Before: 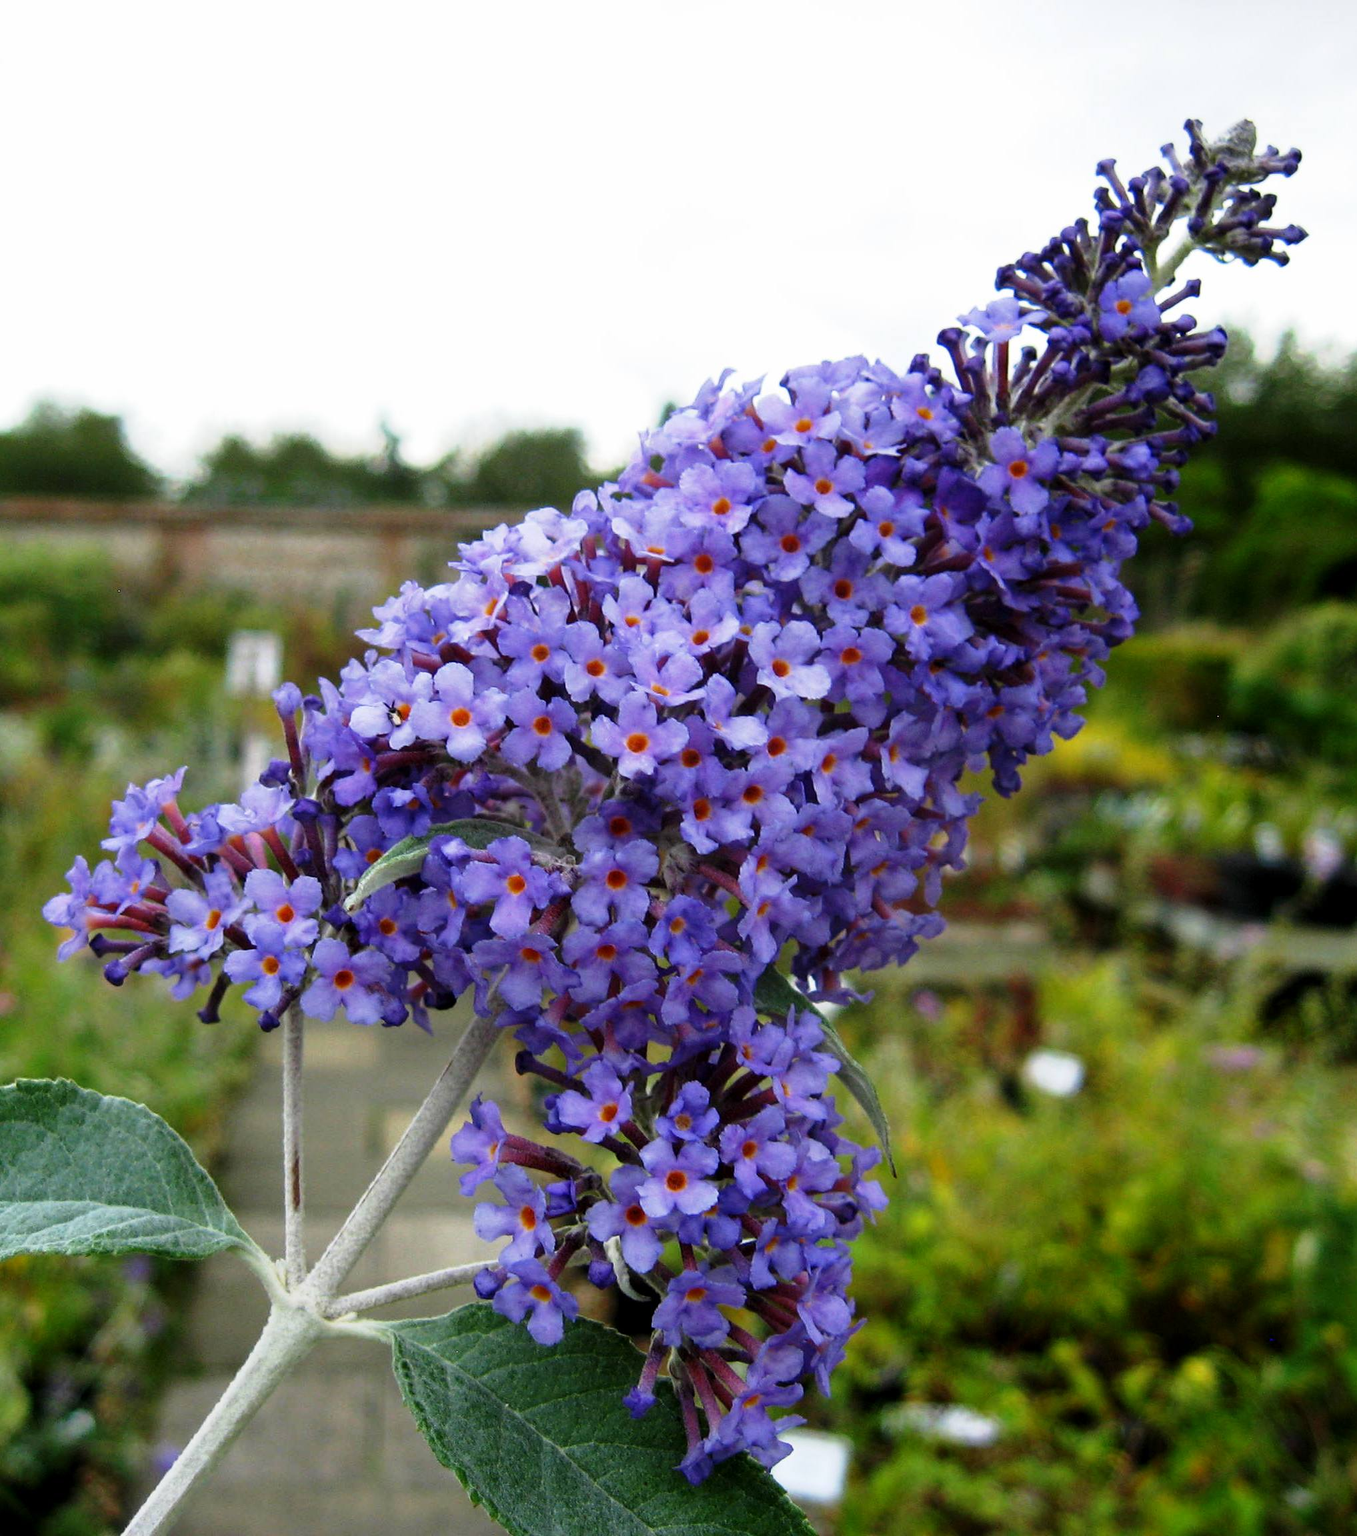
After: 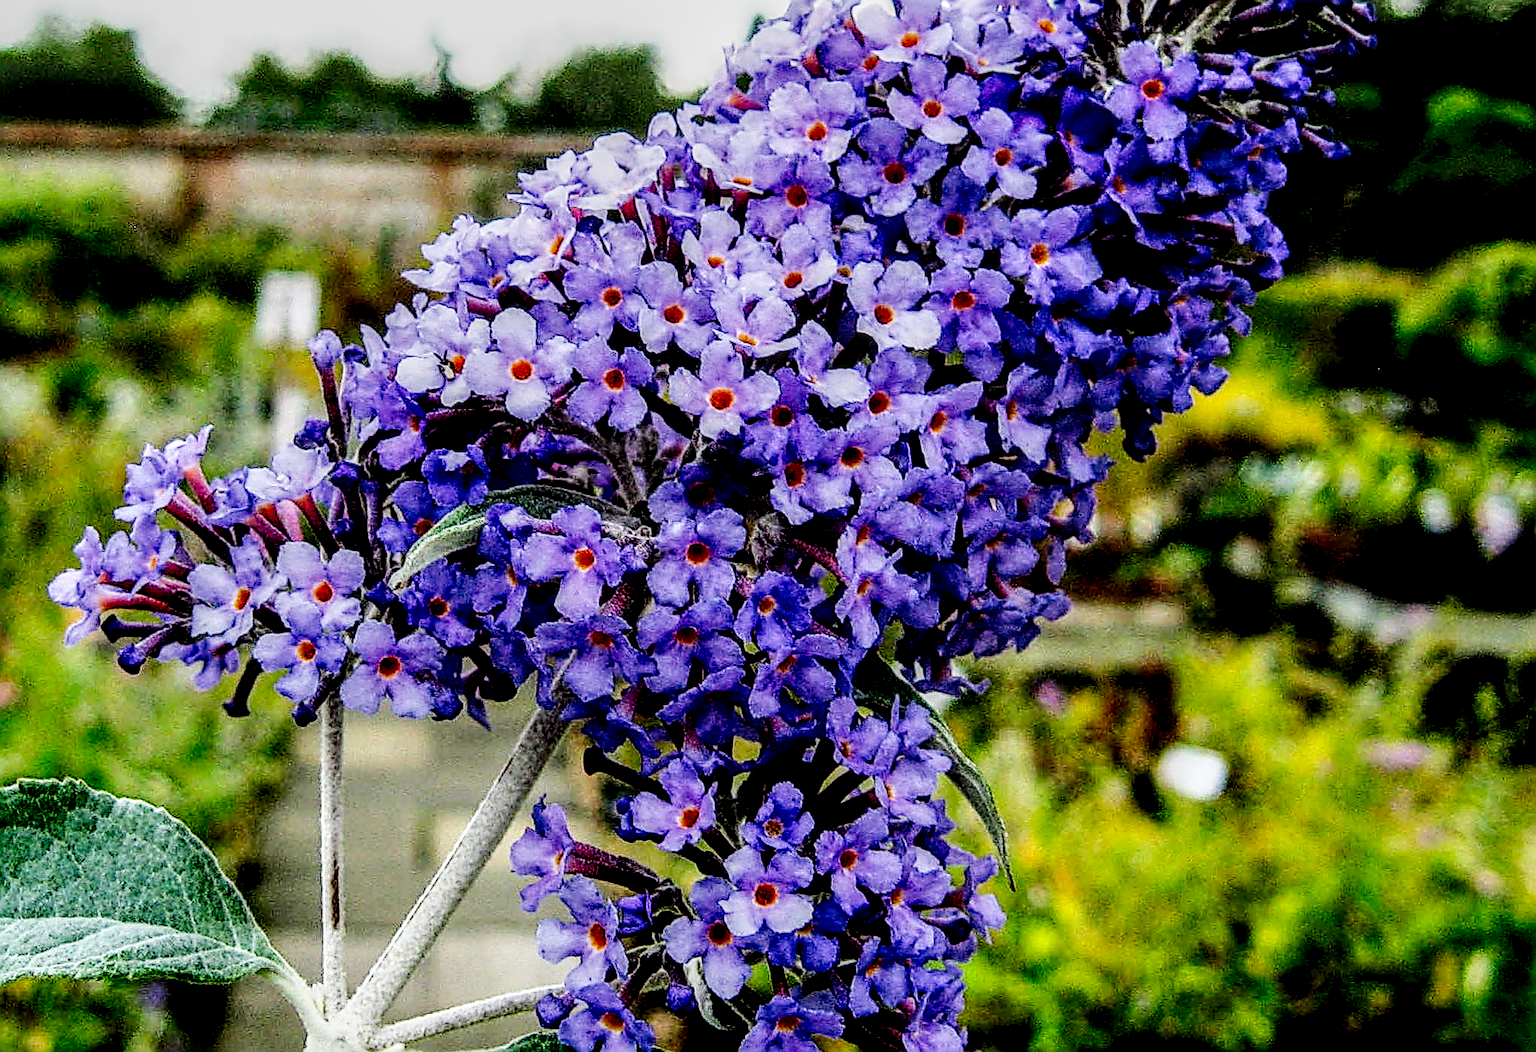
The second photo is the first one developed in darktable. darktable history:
filmic rgb: black relative exposure -6.2 EV, white relative exposure 6.97 EV, threshold 3 EV, hardness 2.26, enable highlight reconstruction true
crop and rotate: top 25.436%, bottom 14.031%
local contrast: highlights 5%, shadows 6%, detail 181%
sharpen: amount 1.984
tone curve: curves: ch0 [(0, 0) (0.003, 0) (0.011, 0.001) (0.025, 0.003) (0.044, 0.005) (0.069, 0.011) (0.1, 0.021) (0.136, 0.035) (0.177, 0.079) (0.224, 0.134) (0.277, 0.219) (0.335, 0.315) (0.399, 0.42) (0.468, 0.529) (0.543, 0.636) (0.623, 0.727) (0.709, 0.805) (0.801, 0.88) (0.898, 0.957) (1, 1)], preserve colors none
